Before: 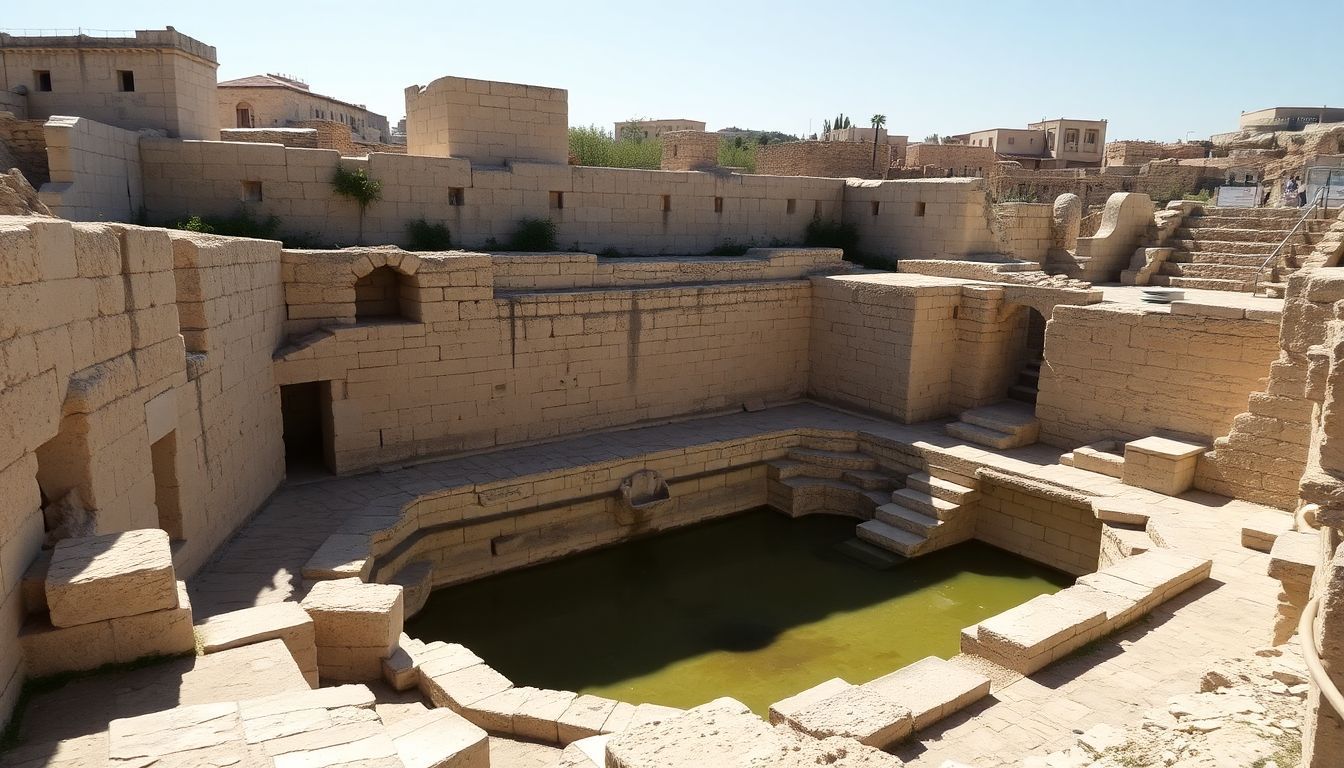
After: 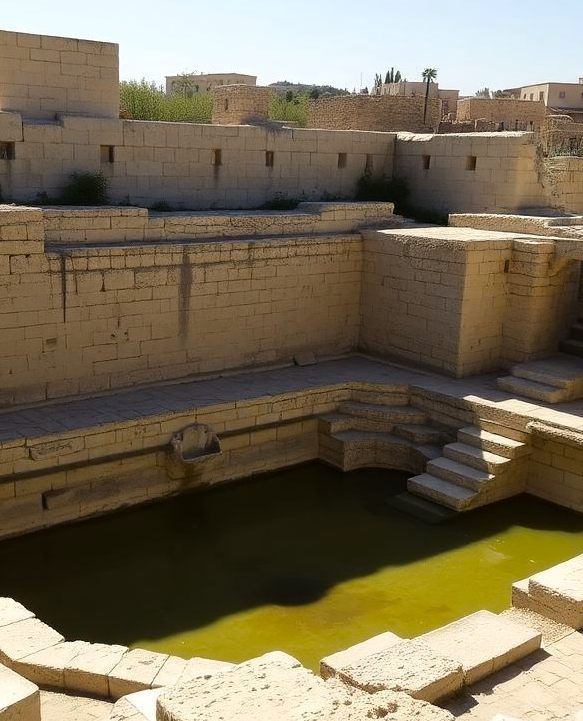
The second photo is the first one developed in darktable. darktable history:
color contrast: green-magenta contrast 0.85, blue-yellow contrast 1.25, unbound 0
tone equalizer: -8 EV -1.84 EV, -7 EV -1.16 EV, -6 EV -1.62 EV, smoothing diameter 25%, edges refinement/feathering 10, preserve details guided filter
crop: left 33.452%, top 6.025%, right 23.155%
shadows and highlights: radius 331.84, shadows 53.55, highlights -100, compress 94.63%, highlights color adjustment 73.23%, soften with gaussian
